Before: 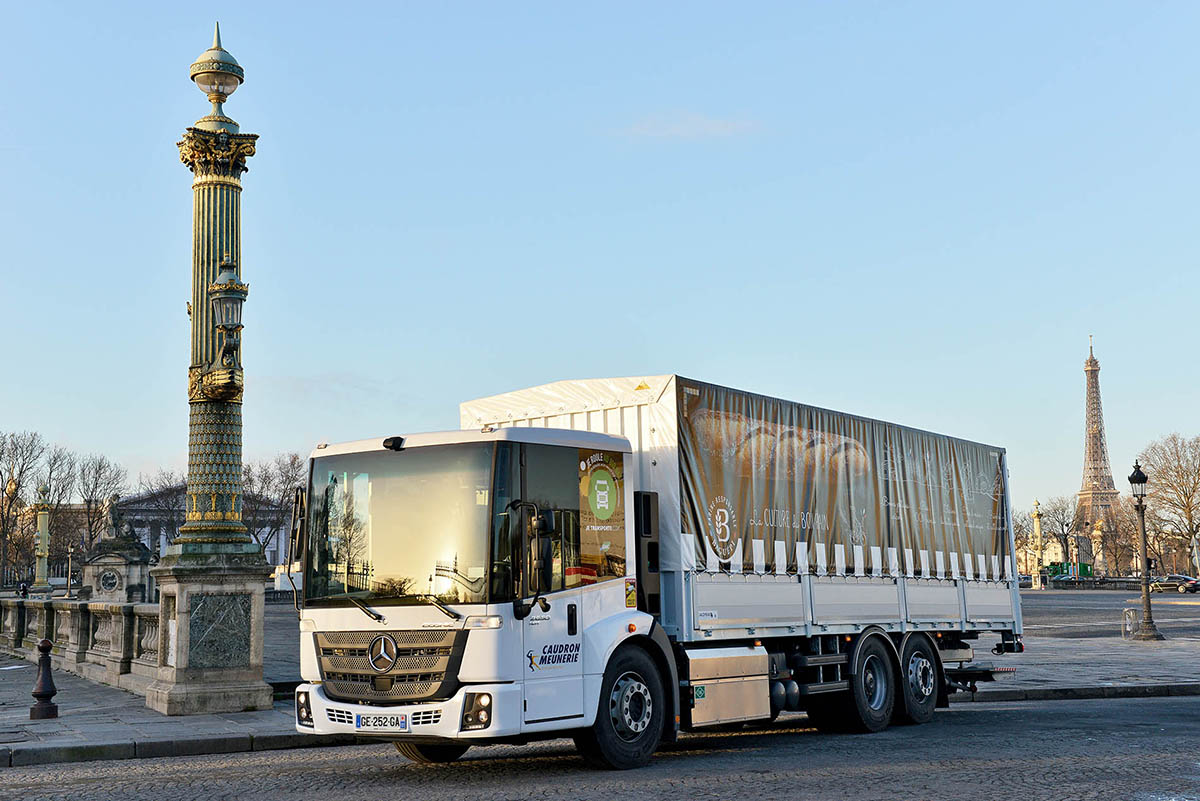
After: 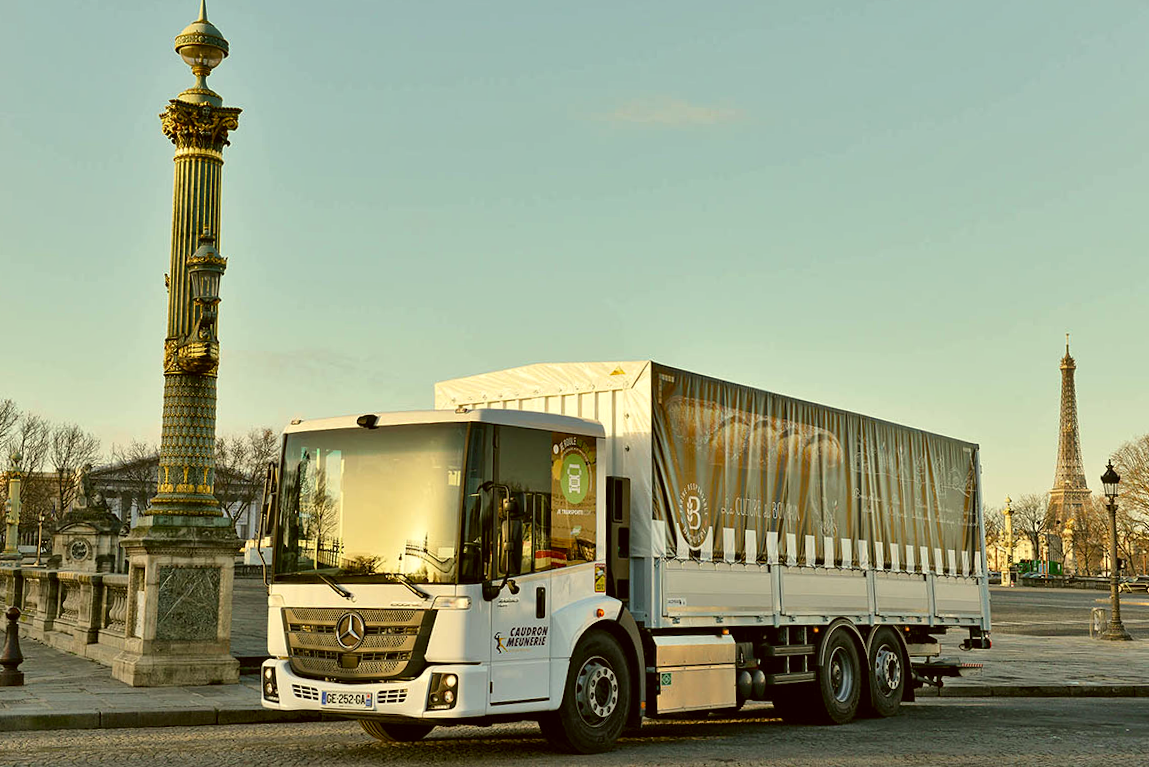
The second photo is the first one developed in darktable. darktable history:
white balance: red 1.029, blue 0.92
shadows and highlights: shadows 60, soften with gaussian
crop and rotate: angle -1.69°
color correction: highlights a* -1.43, highlights b* 10.12, shadows a* 0.395, shadows b* 19.35
